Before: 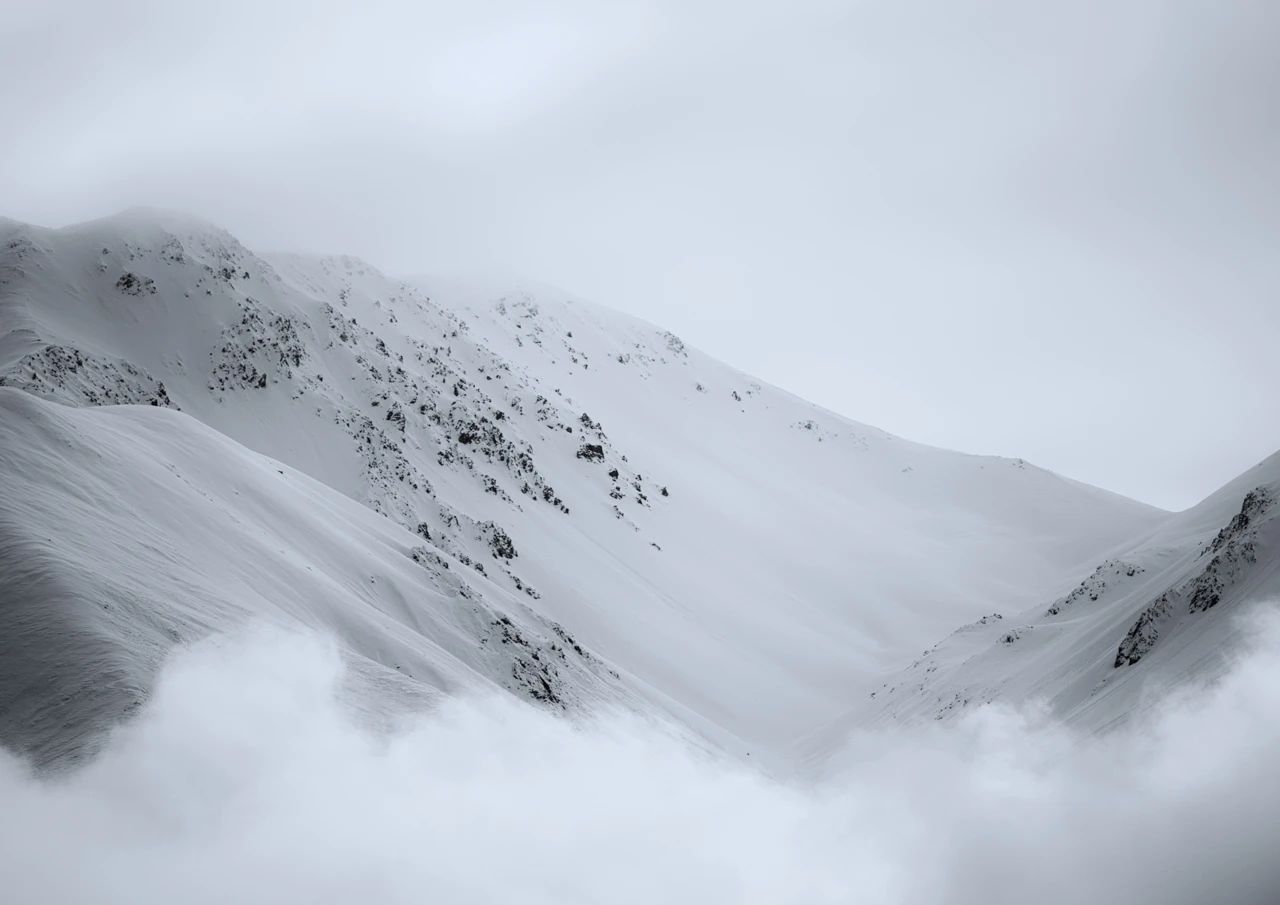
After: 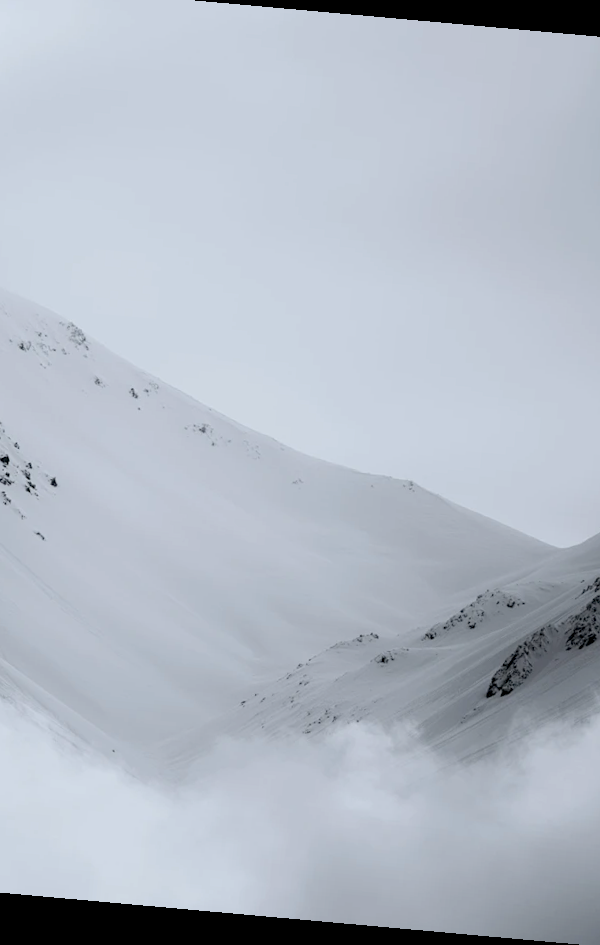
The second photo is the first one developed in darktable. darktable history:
exposure: black level correction 0.009, exposure -0.159 EV, compensate highlight preservation false
crop: left 47.628%, top 6.643%, right 7.874%
rotate and perspective: rotation 5.12°, automatic cropping off
